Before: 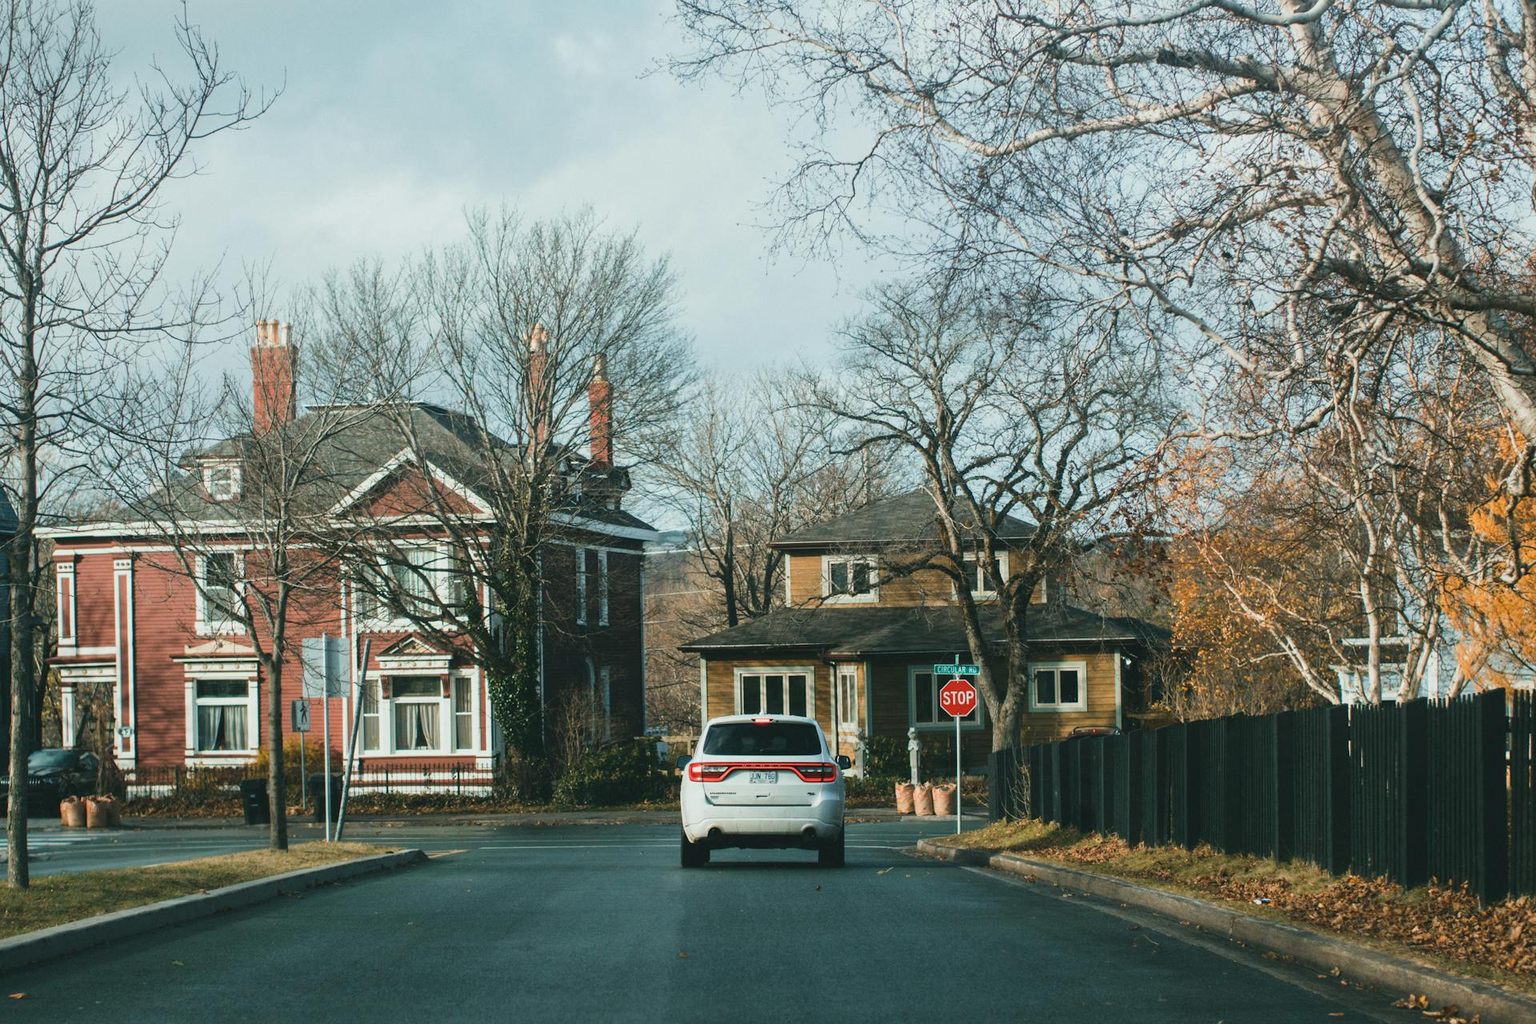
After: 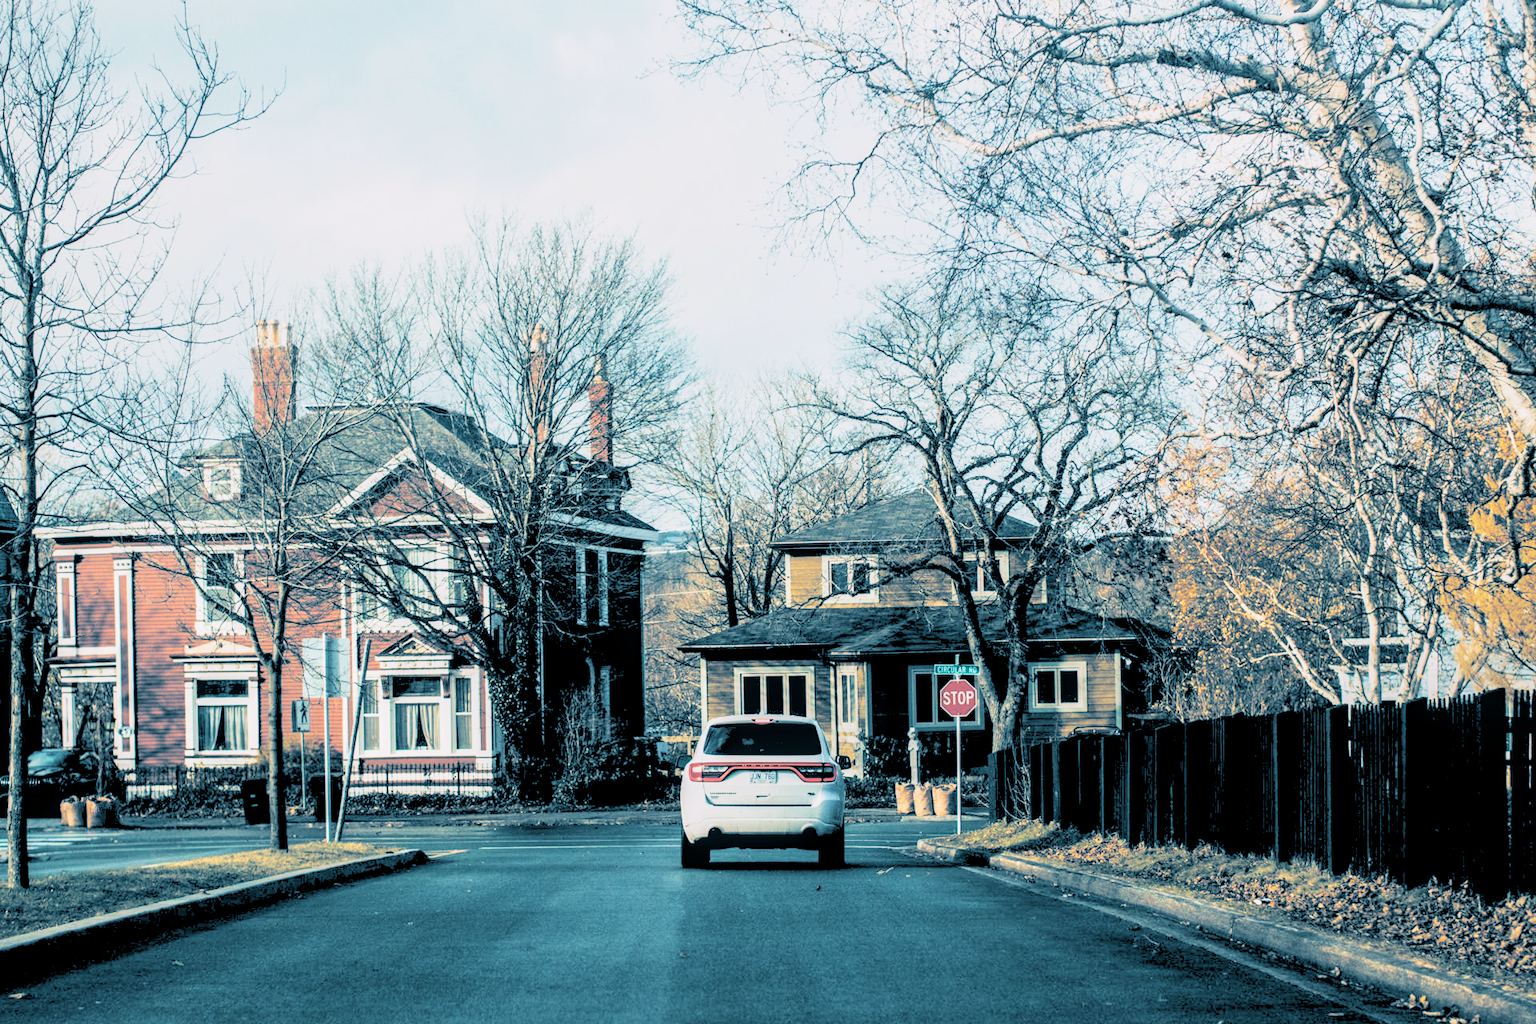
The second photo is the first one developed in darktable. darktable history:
local contrast: detail 130%
base curve: curves: ch0 [(0, 0) (0.088, 0.125) (0.176, 0.251) (0.354, 0.501) (0.613, 0.749) (1, 0.877)], preserve colors none
color balance rgb: perceptual saturation grading › global saturation 25%, global vibrance 20%
rgb levels: levels [[0.027, 0.429, 0.996], [0, 0.5, 1], [0, 0.5, 1]]
contrast brightness saturation: saturation -0.04
split-toning: shadows › hue 212.4°, balance -70
color correction: highlights a* 3.12, highlights b* -1.55, shadows a* -0.101, shadows b* 2.52, saturation 0.98
